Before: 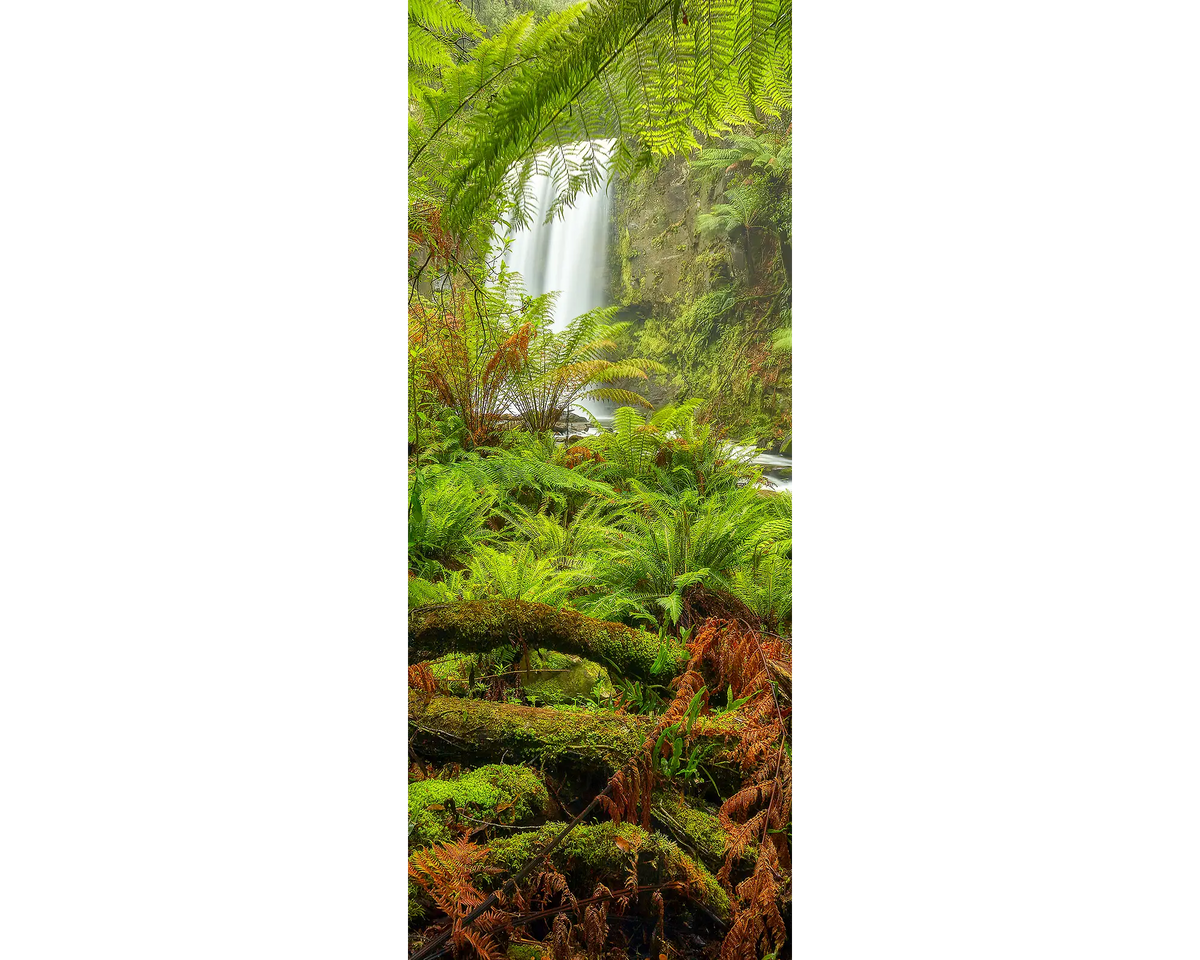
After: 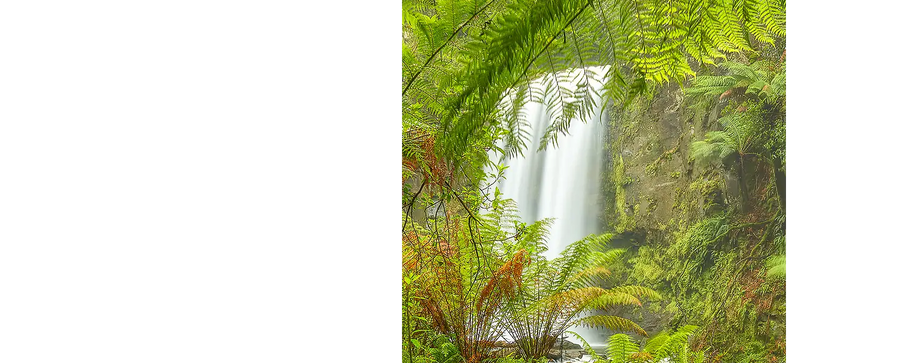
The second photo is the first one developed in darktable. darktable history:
crop: left 0.537%, top 7.64%, right 23.515%, bottom 54.525%
